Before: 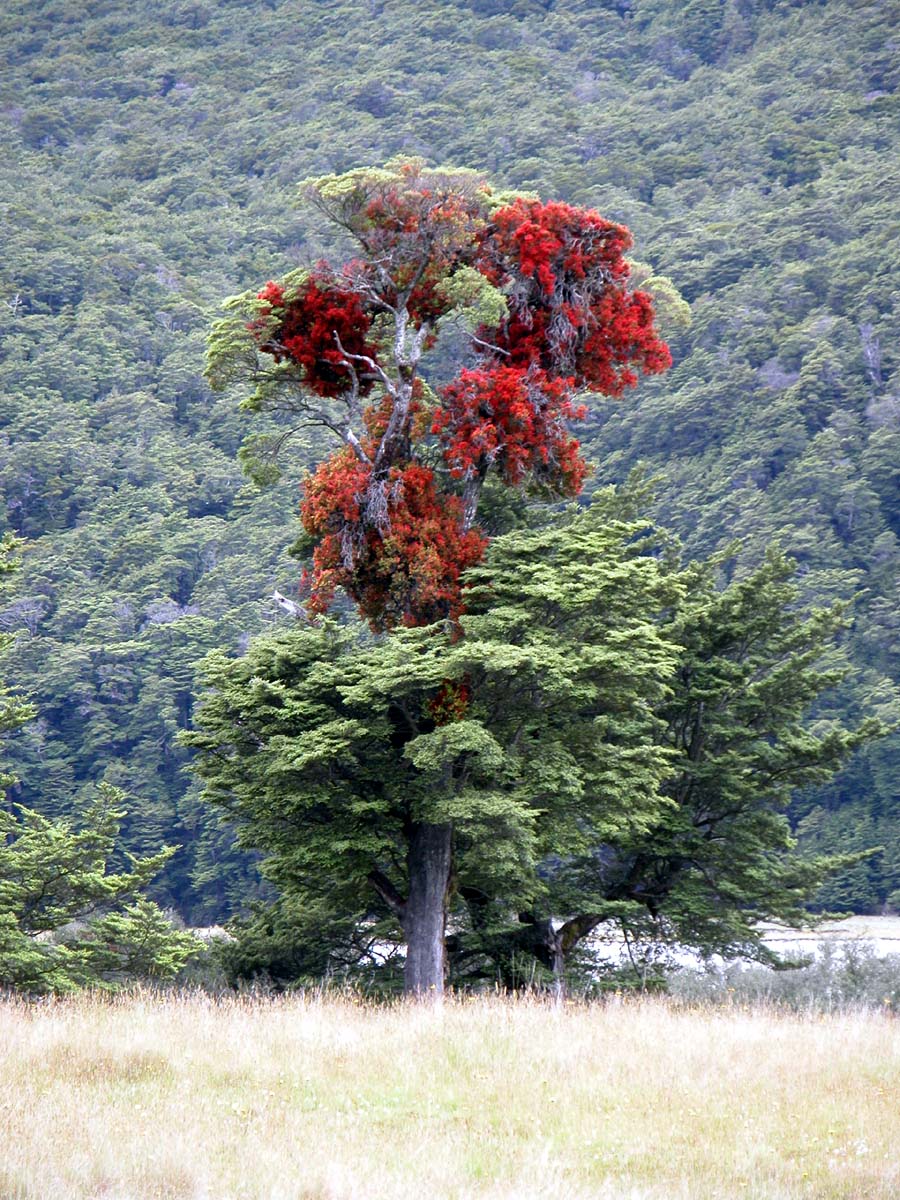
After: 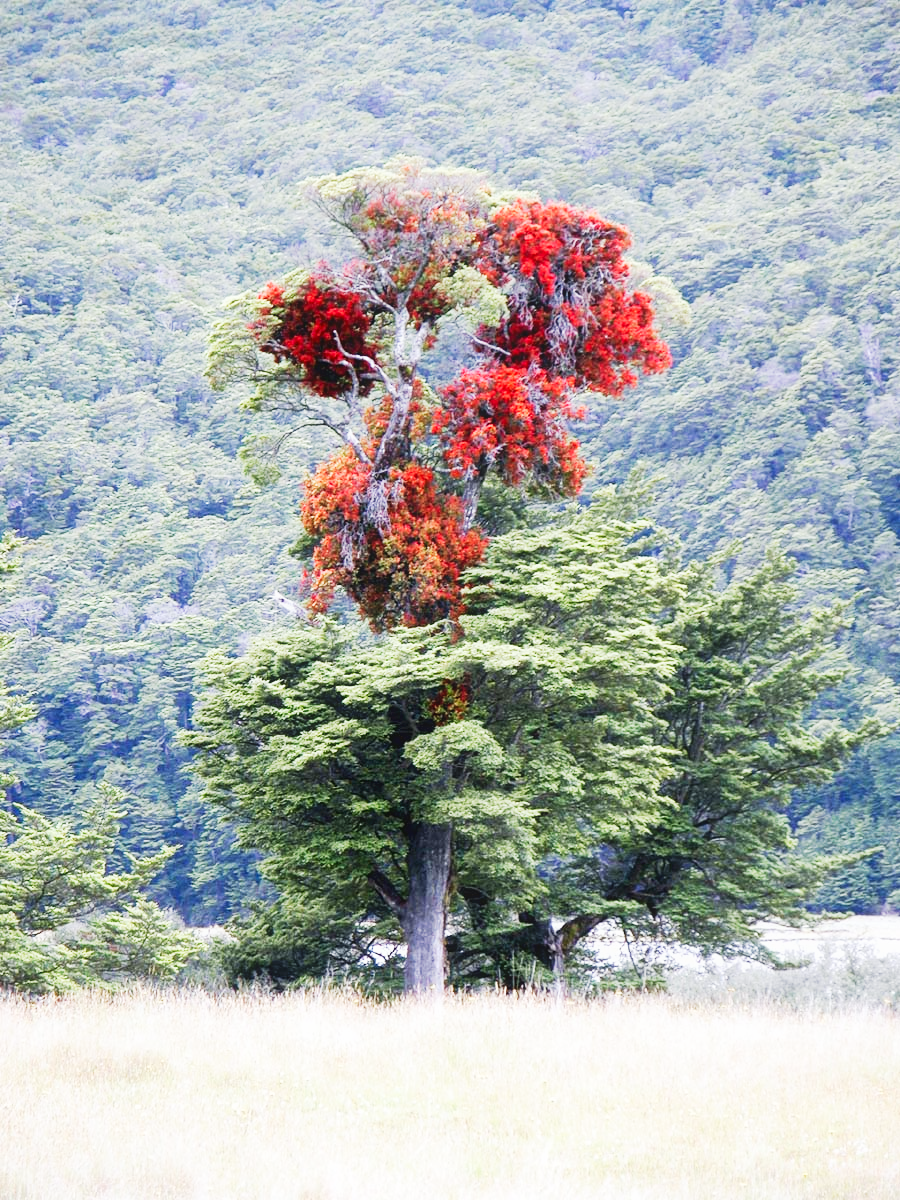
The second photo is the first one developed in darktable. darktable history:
contrast equalizer: y [[0.5, 0.488, 0.462, 0.461, 0.491, 0.5], [0.5 ×6], [0.5 ×6], [0 ×6], [0 ×6]]
tone equalizer: on, module defaults
tone curve: curves: ch0 [(0, 0) (0.003, 0.015) (0.011, 0.025) (0.025, 0.056) (0.044, 0.104) (0.069, 0.139) (0.1, 0.181) (0.136, 0.226) (0.177, 0.28) (0.224, 0.346) (0.277, 0.42) (0.335, 0.505) (0.399, 0.594) (0.468, 0.699) (0.543, 0.776) (0.623, 0.848) (0.709, 0.893) (0.801, 0.93) (0.898, 0.97) (1, 1)], preserve colors none
